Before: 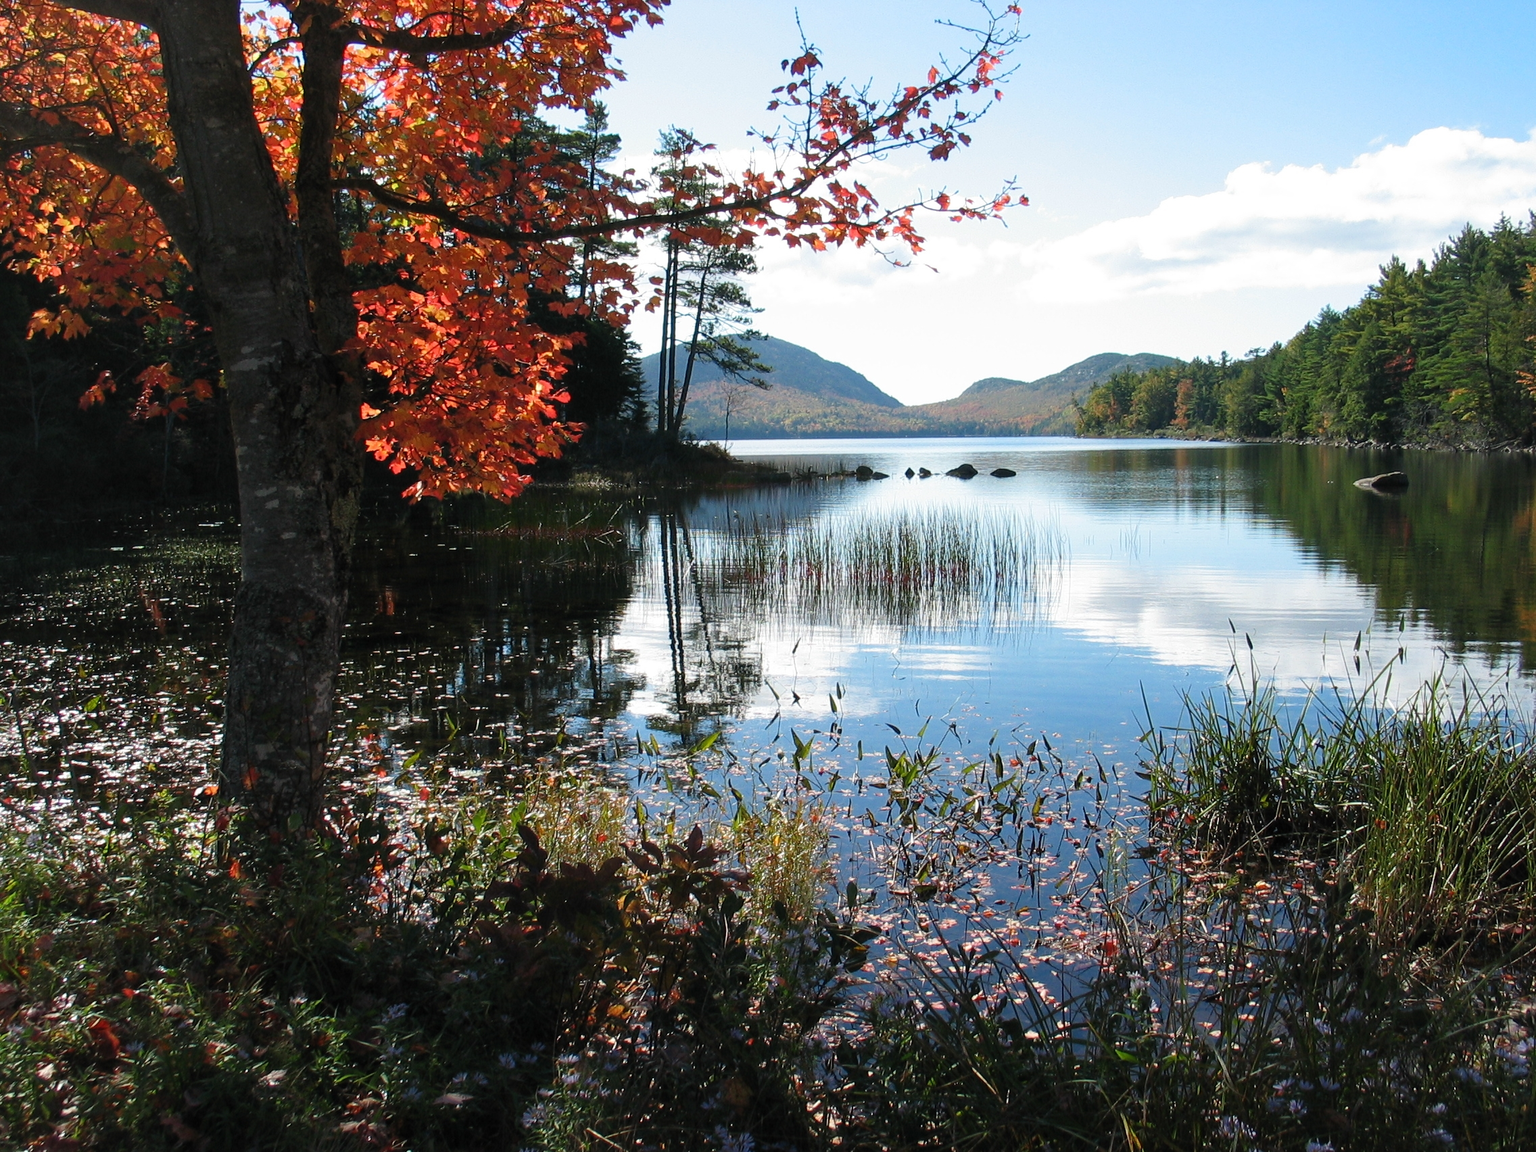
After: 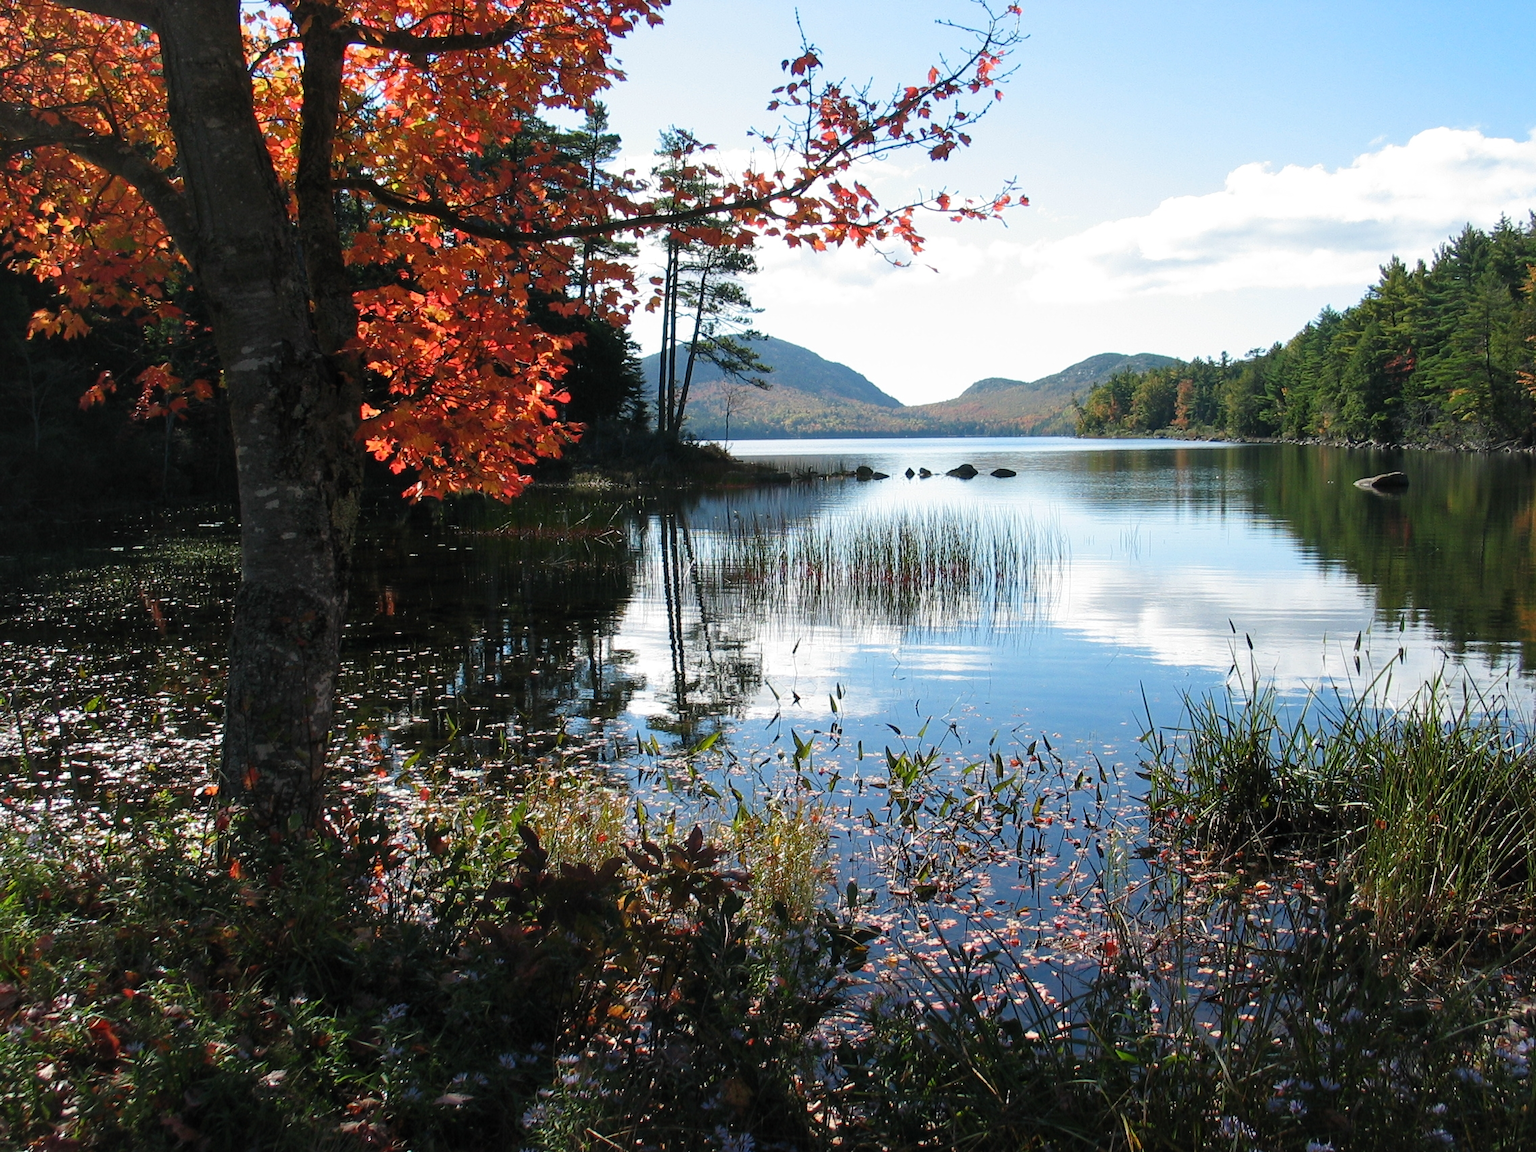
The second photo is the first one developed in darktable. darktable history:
local contrast: mode bilateral grid, contrast 15, coarseness 37, detail 106%, midtone range 0.2
